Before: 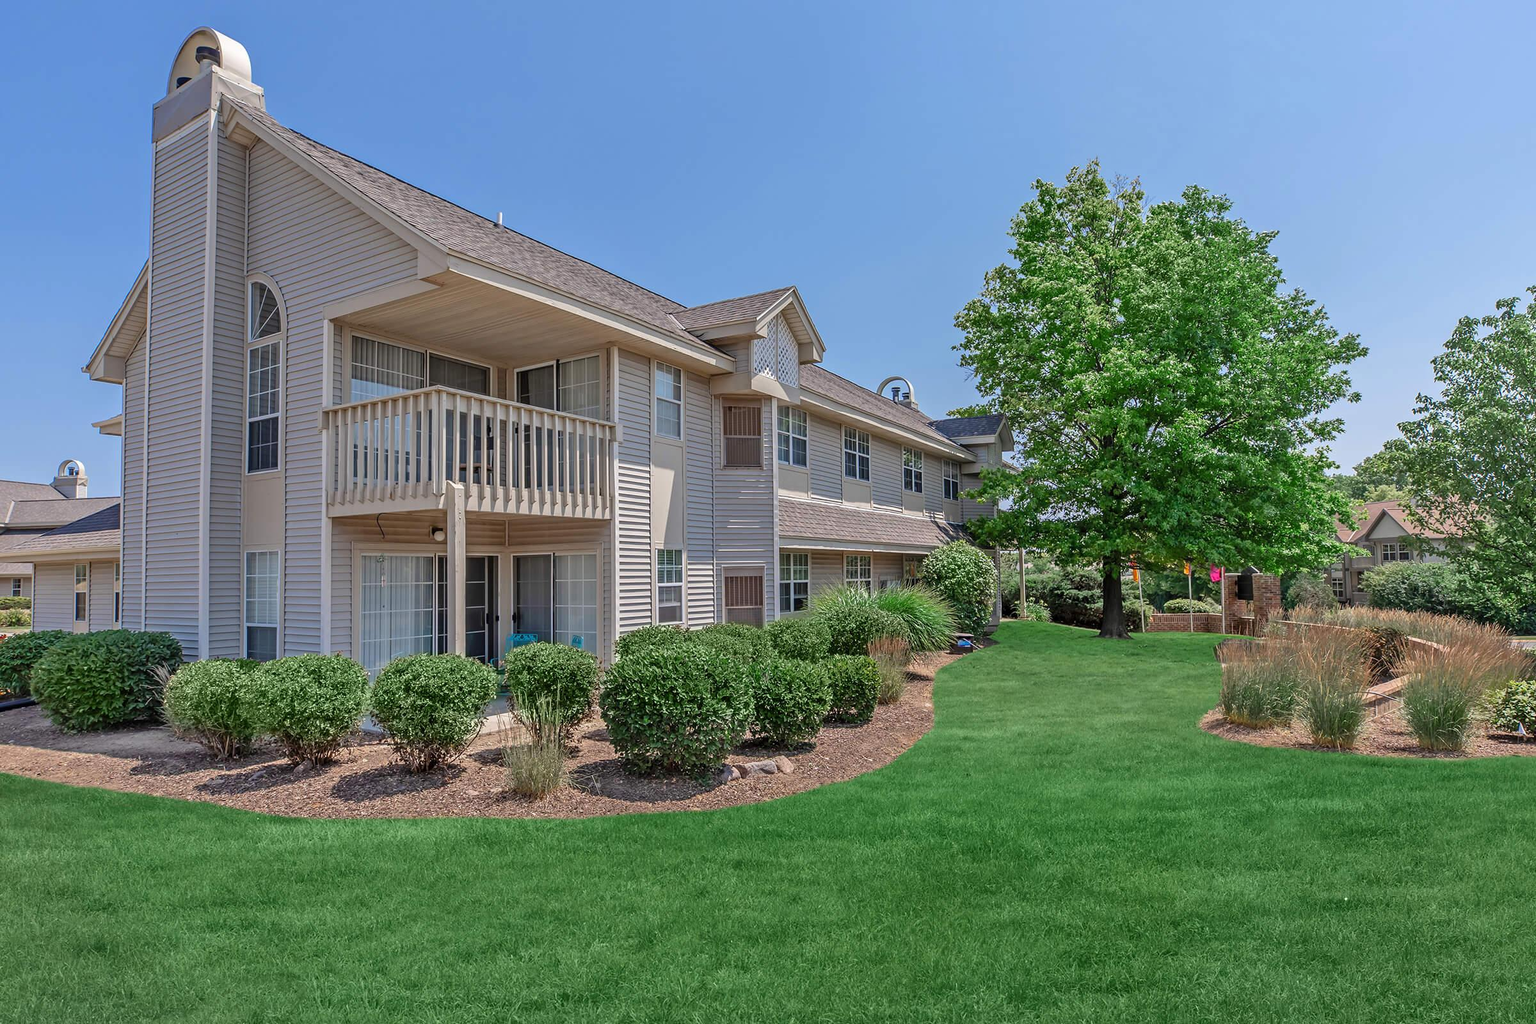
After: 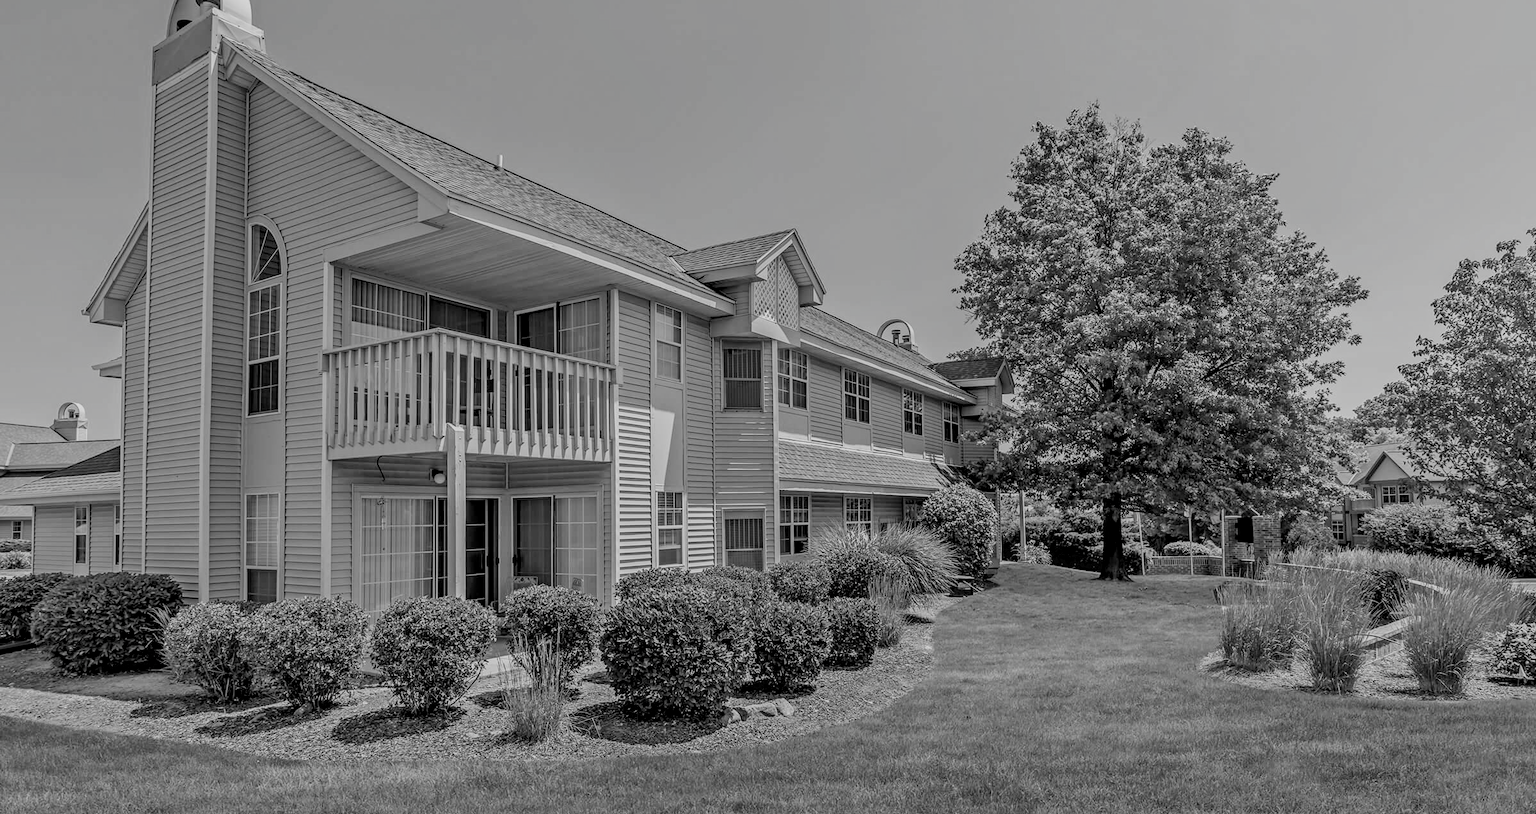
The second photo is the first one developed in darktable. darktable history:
local contrast: on, module defaults
crop and rotate: top 5.65%, bottom 14.808%
exposure: black level correction 0.009, compensate highlight preservation false
contrast brightness saturation: saturation -0.994
filmic rgb: black relative exposure -7.65 EV, white relative exposure 4.56 EV, threshold 2.94 EV, hardness 3.61, color science v5 (2021), contrast in shadows safe, contrast in highlights safe, enable highlight reconstruction true
